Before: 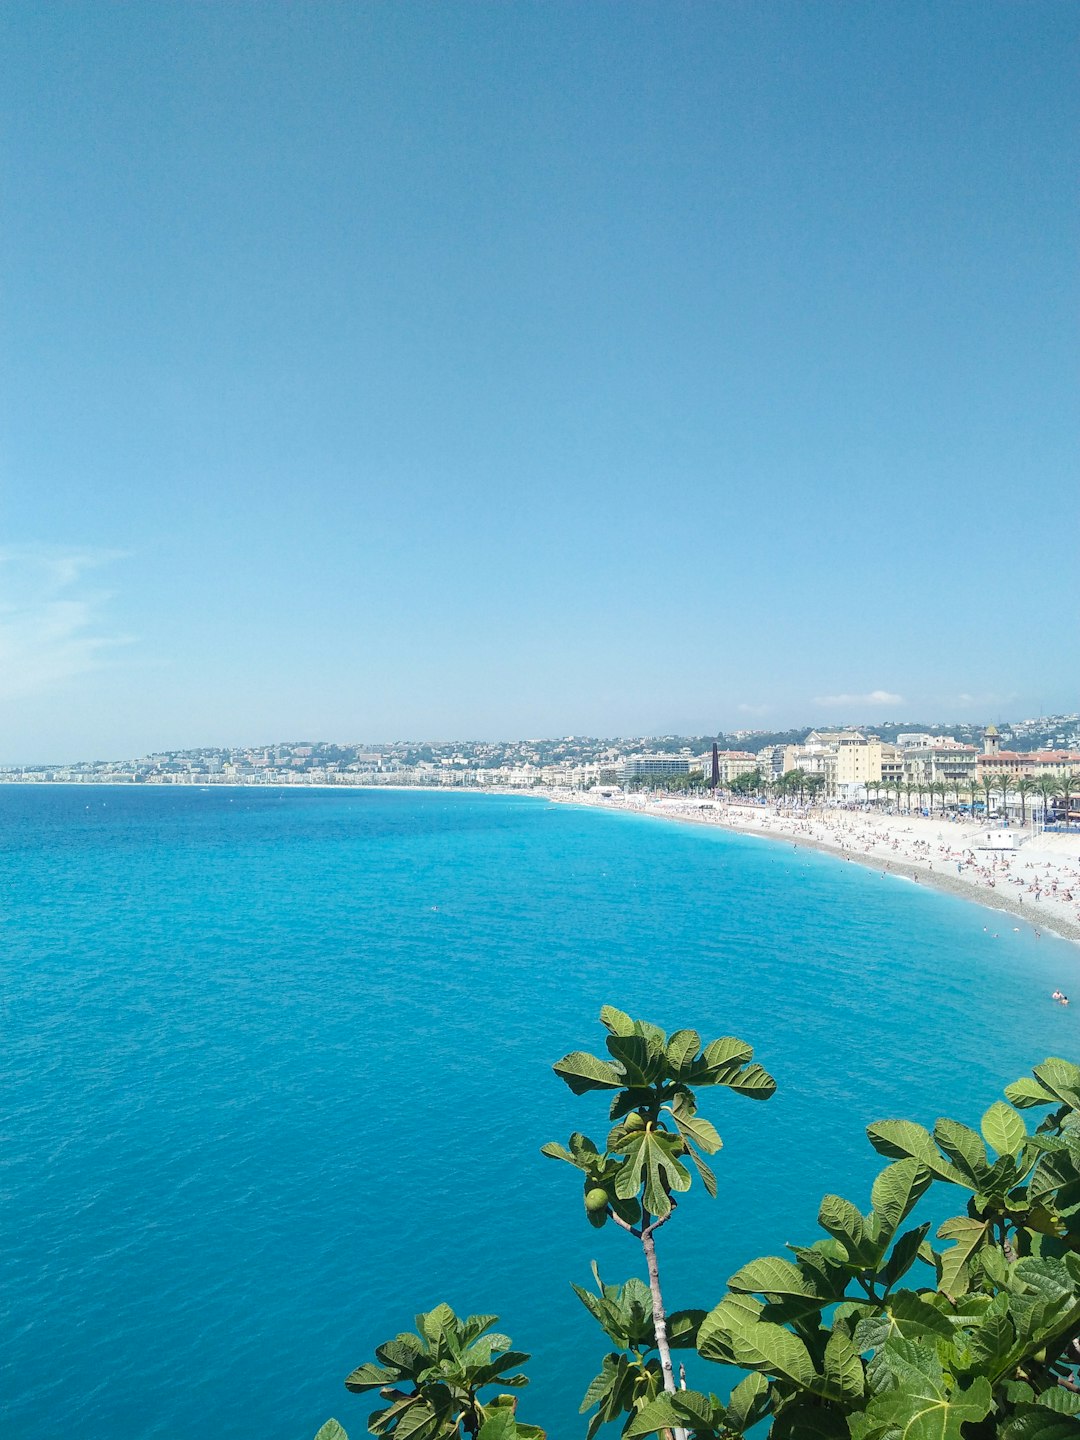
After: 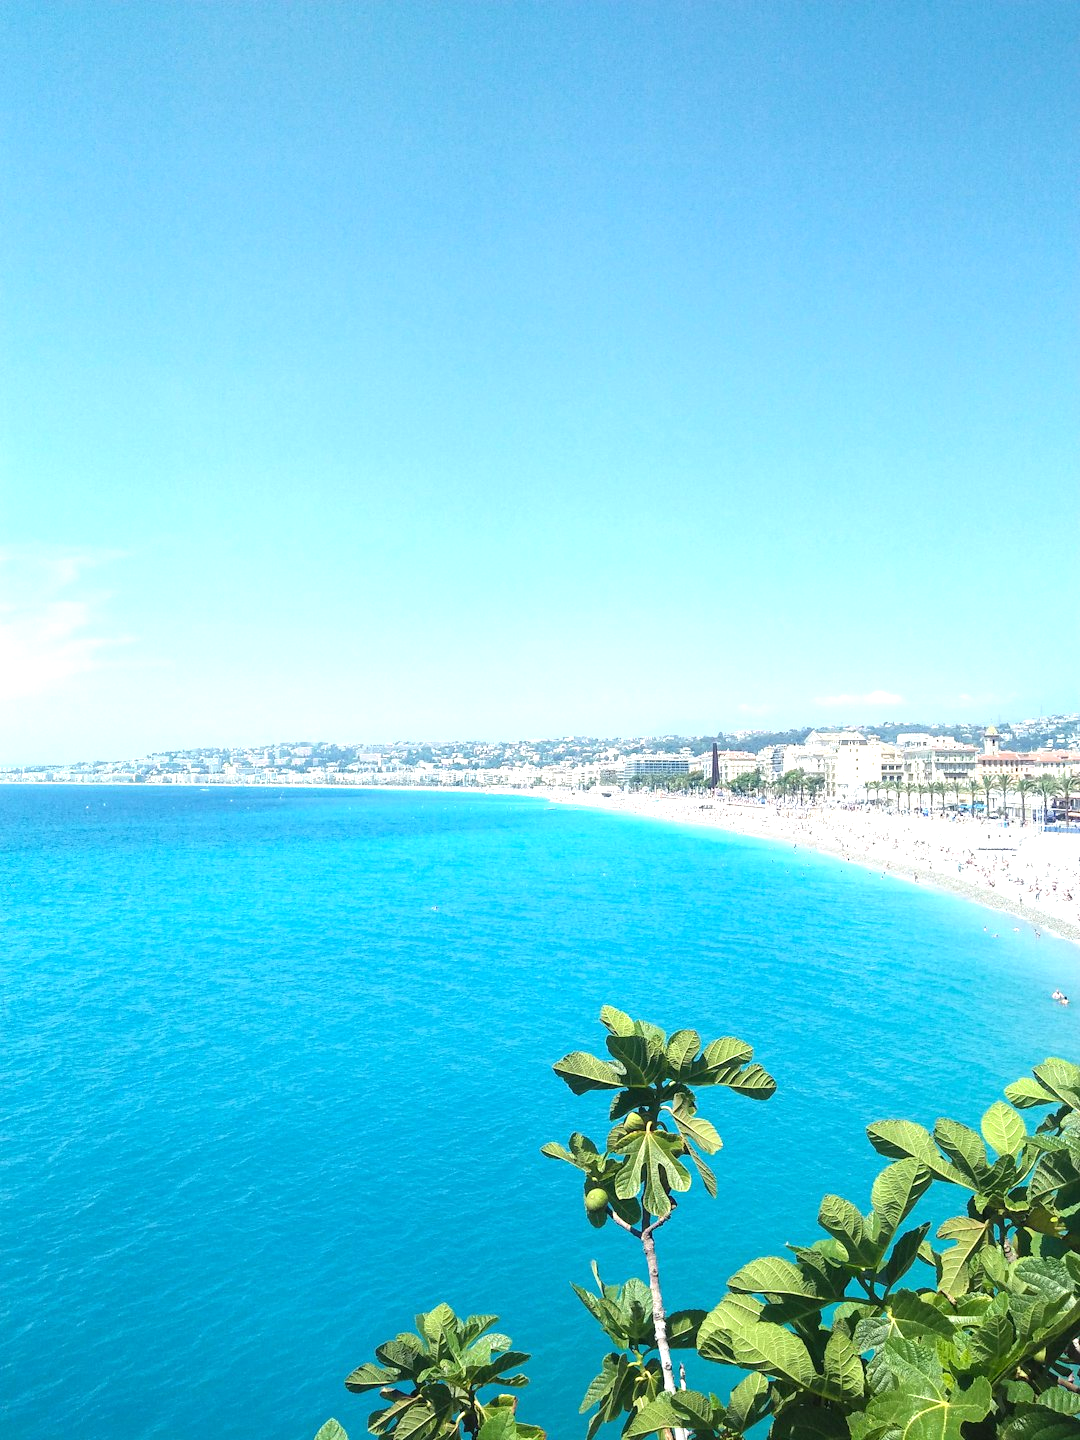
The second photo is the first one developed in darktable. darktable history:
exposure: exposure 0.829 EV, compensate highlight preservation false
